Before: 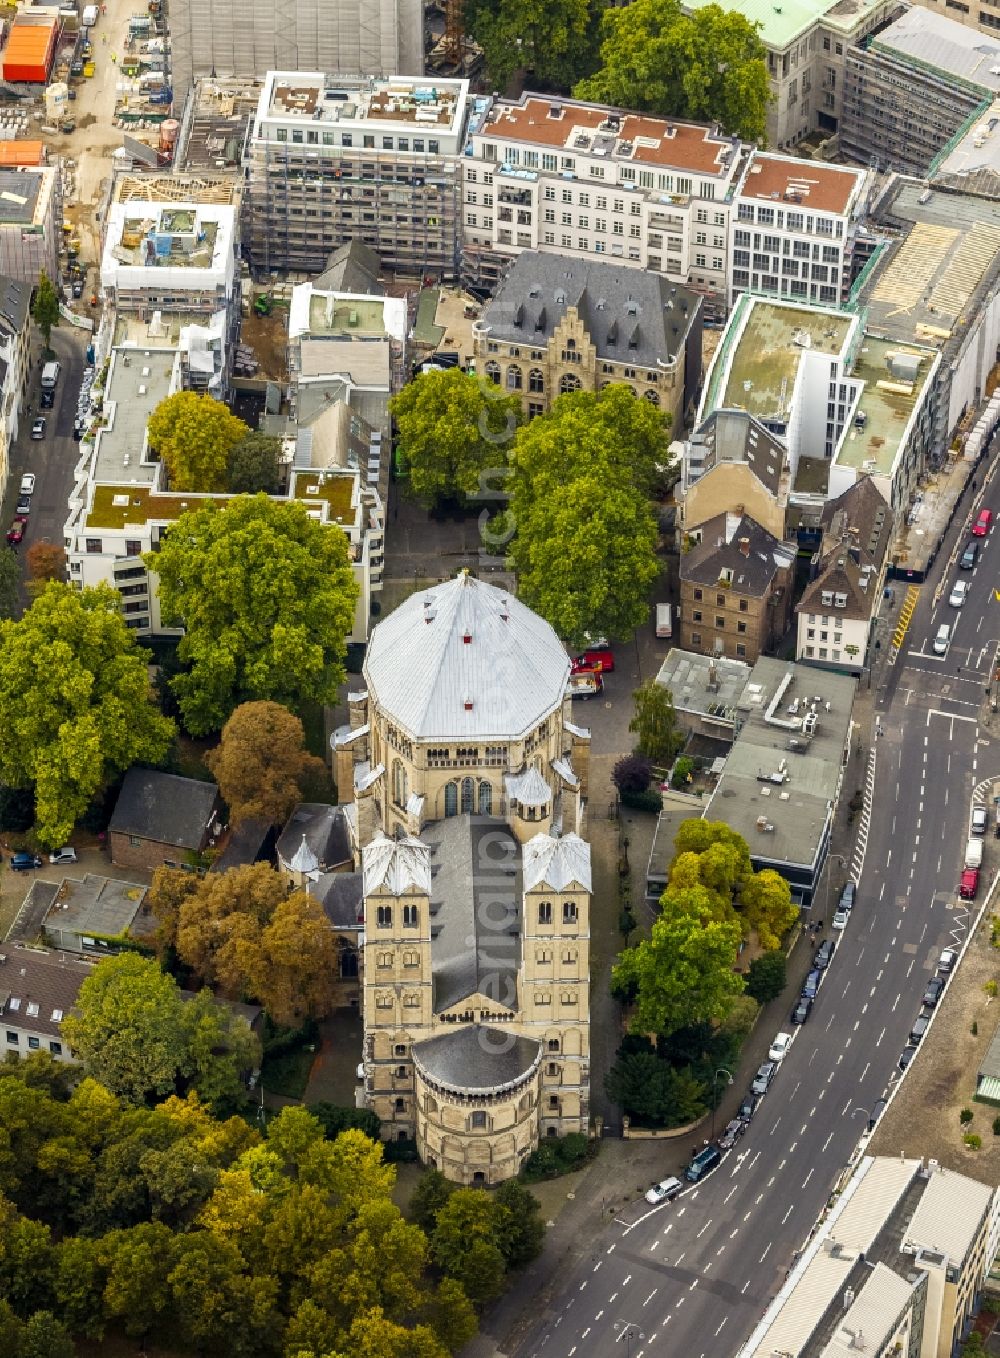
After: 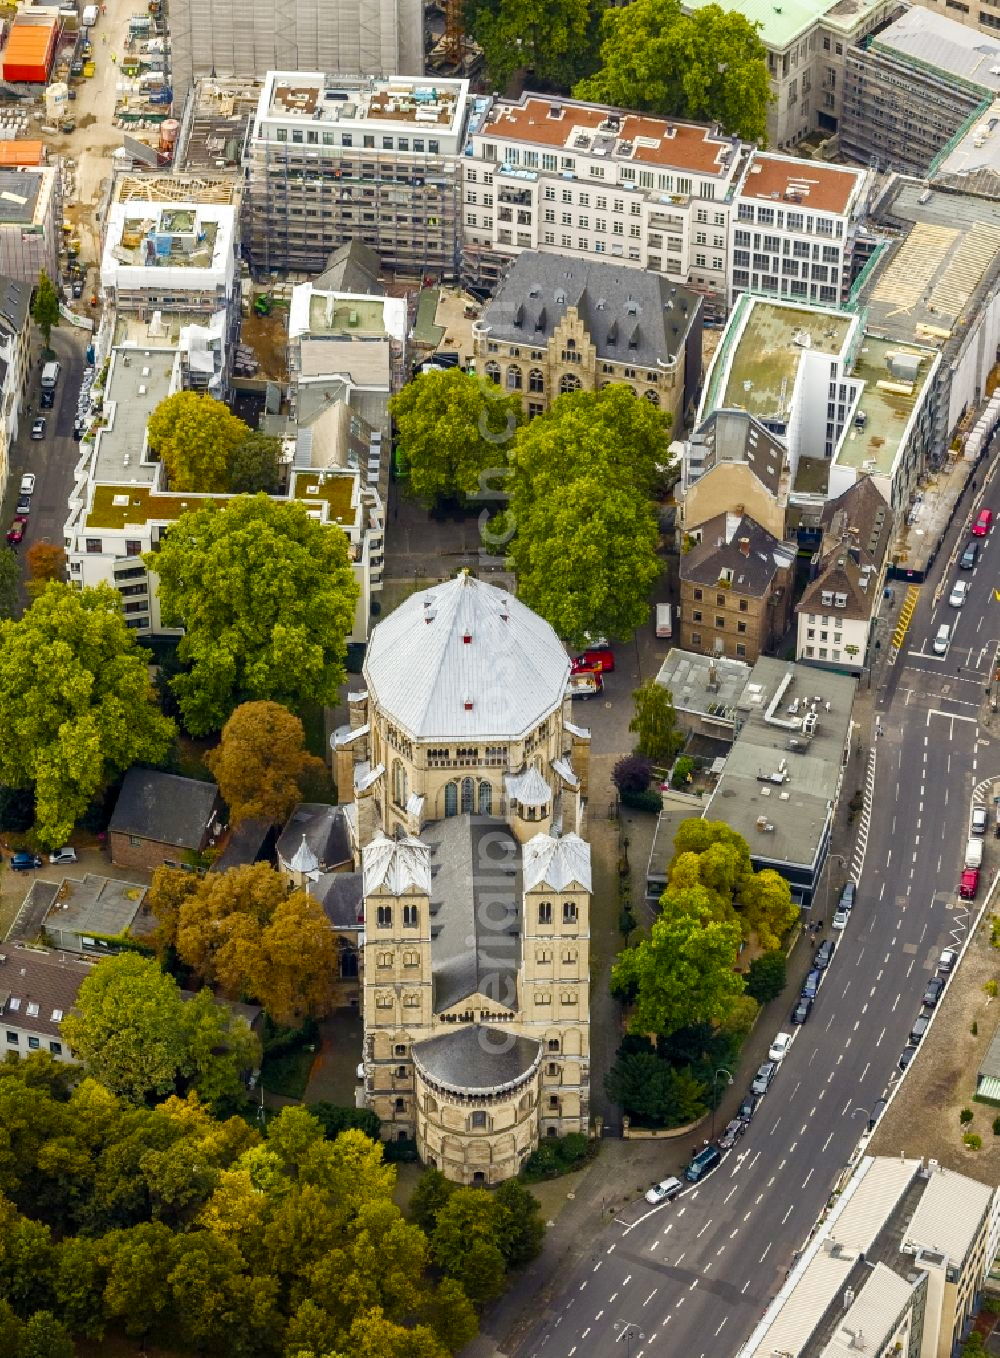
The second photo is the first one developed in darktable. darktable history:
color balance rgb: perceptual saturation grading › global saturation 20%, perceptual saturation grading › highlights -25%, perceptual saturation grading › shadows 25%
sharpen: radius 2.883, amount 0.868, threshold 47.523
